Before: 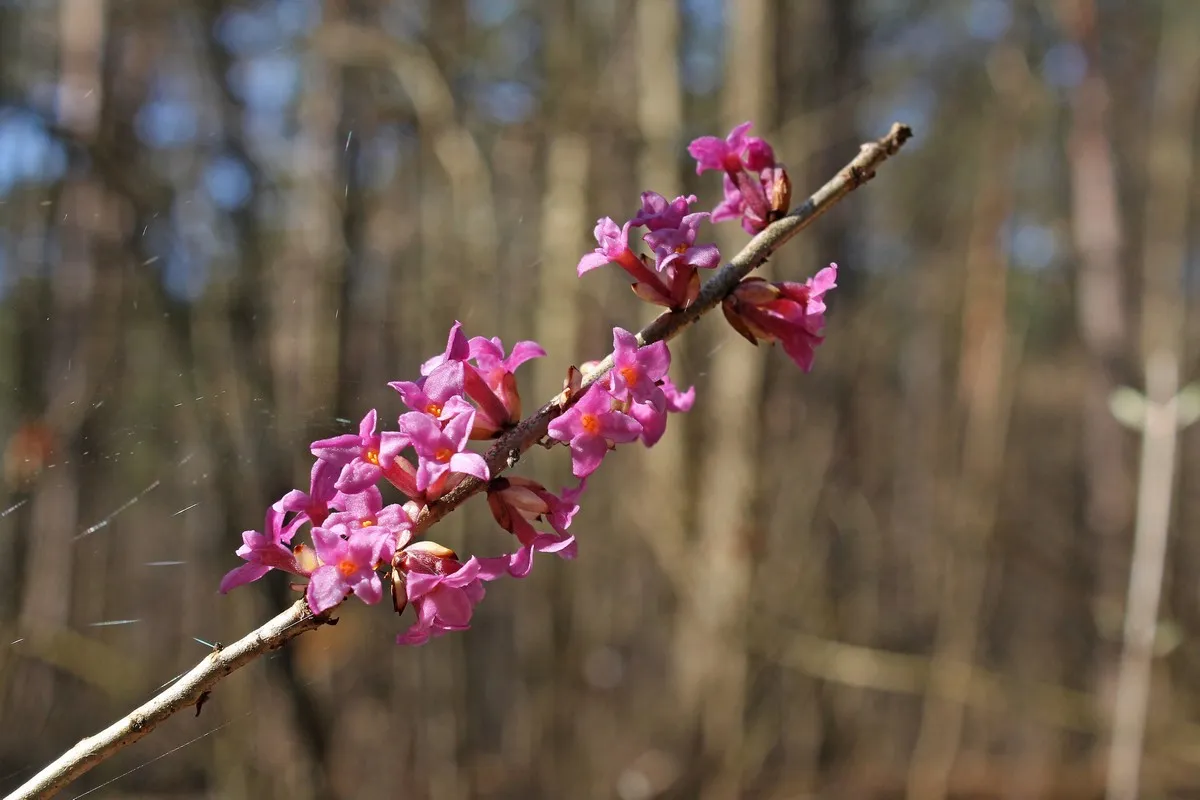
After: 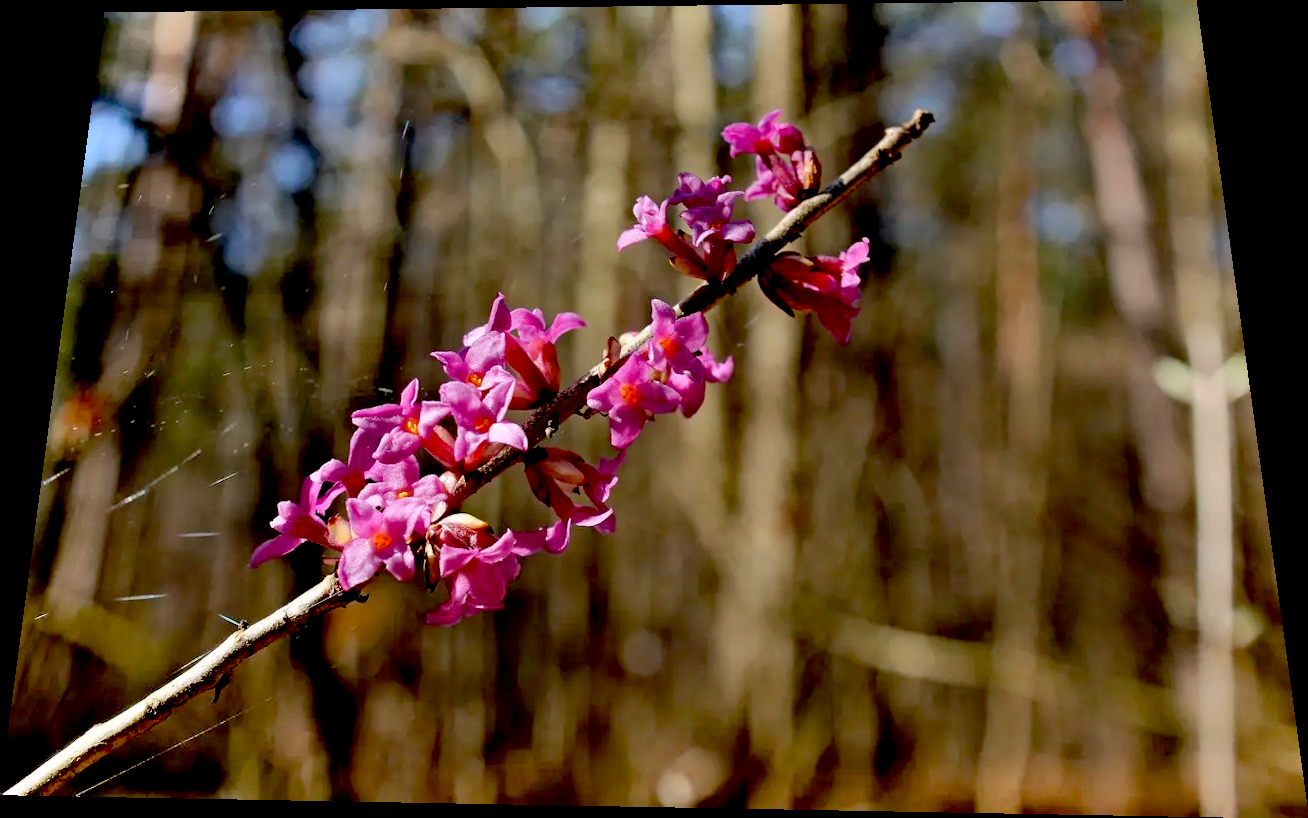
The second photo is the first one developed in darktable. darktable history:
shadows and highlights: shadows 30.86, highlights 0, soften with gaussian
exposure: black level correction 0.047, exposure 0.013 EV, compensate highlight preservation false
rotate and perspective: rotation 0.128°, lens shift (vertical) -0.181, lens shift (horizontal) -0.044, shear 0.001, automatic cropping off
